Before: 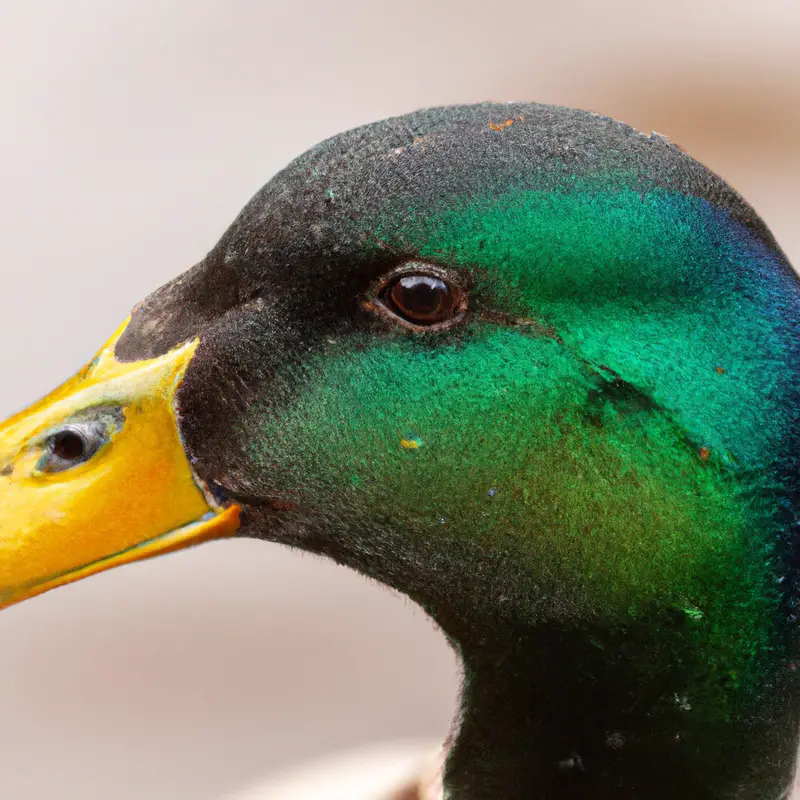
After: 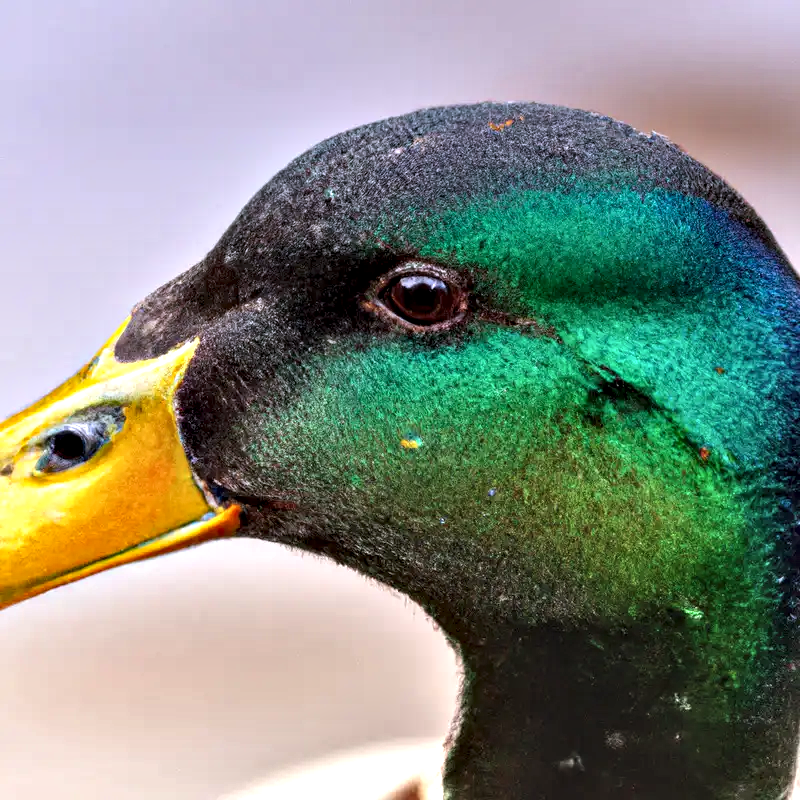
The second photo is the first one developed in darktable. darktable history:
local contrast: on, module defaults
exposure: black level correction -0.002, exposure 0.54 EV, compensate highlight preservation false
graduated density: hue 238.83°, saturation 50%
contrast equalizer: octaves 7, y [[0.6 ×6], [0.55 ×6], [0 ×6], [0 ×6], [0 ×6]]
